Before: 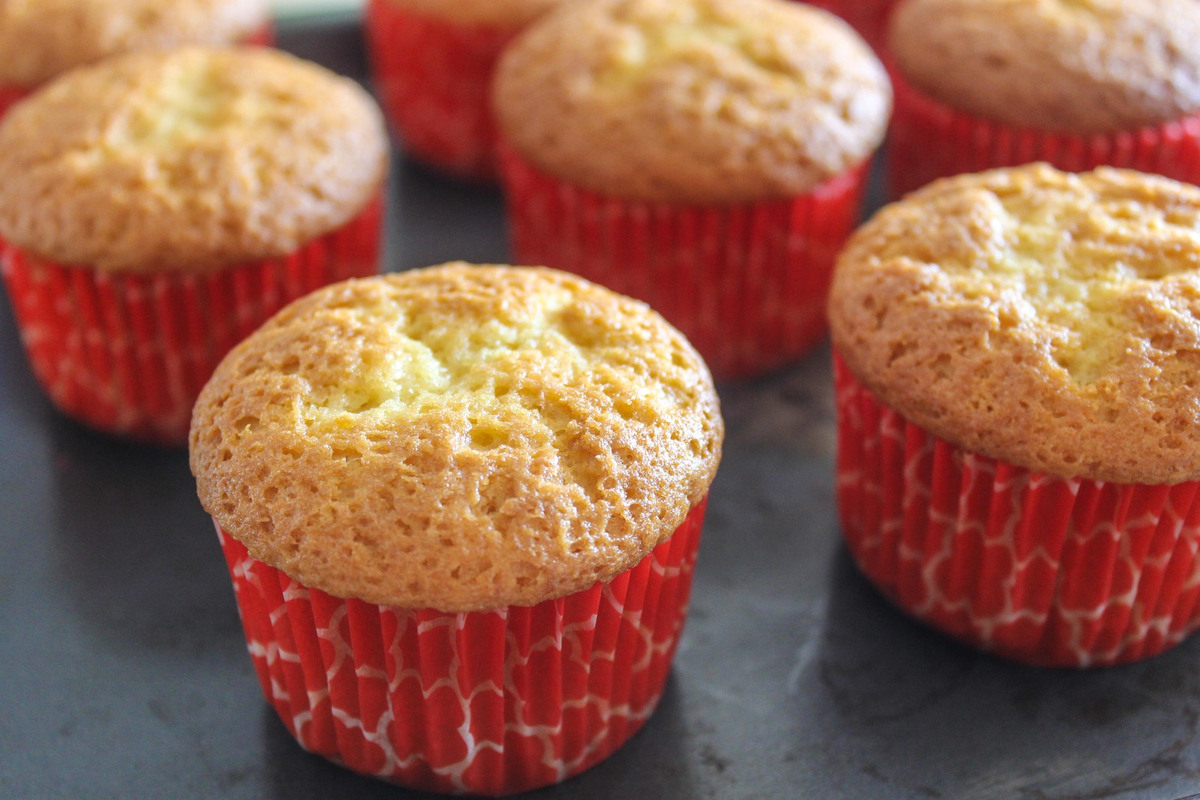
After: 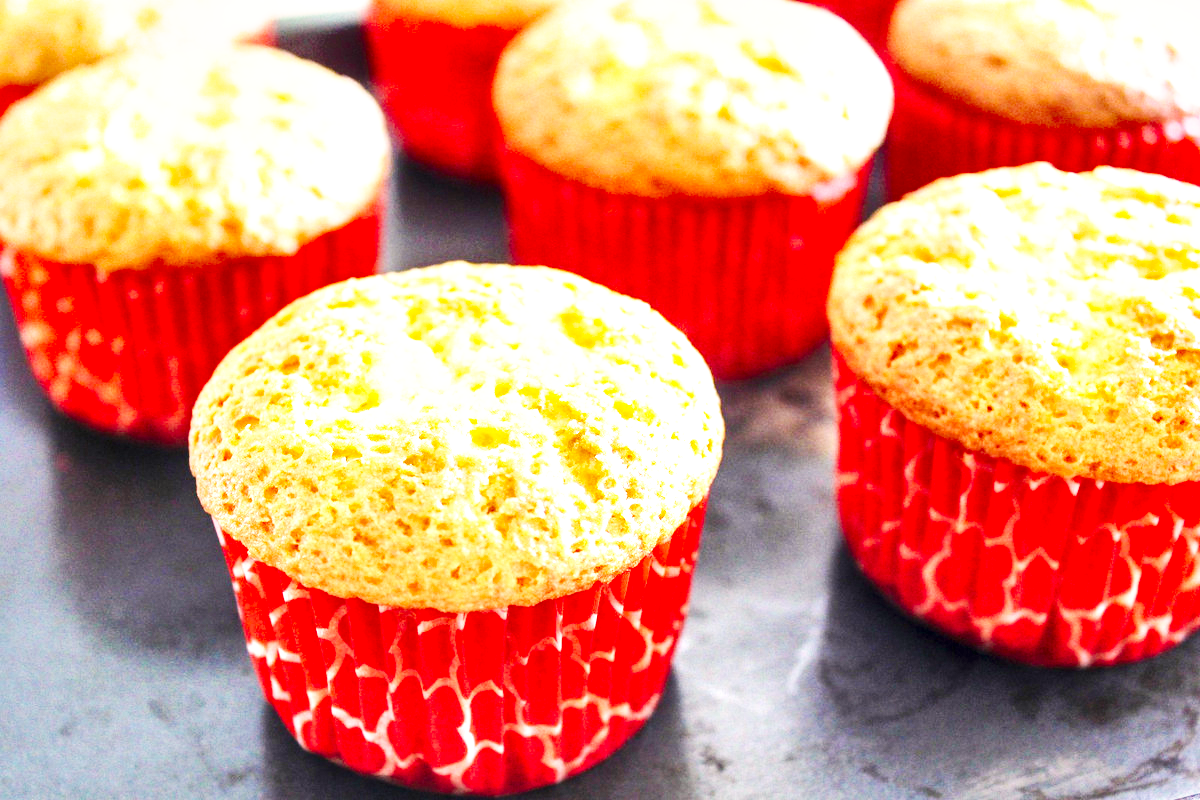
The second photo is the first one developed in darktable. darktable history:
exposure: black level correction 0, exposure 1.001 EV, compensate highlight preservation false
local contrast: mode bilateral grid, contrast 24, coarseness 60, detail 151%, midtone range 0.2
levels: mode automatic, levels [0.182, 0.542, 0.902]
color correction: highlights a* 3.25, highlights b* 1.87, saturation 1.2
base curve: curves: ch0 [(0, 0) (0.007, 0.004) (0.027, 0.03) (0.046, 0.07) (0.207, 0.54) (0.442, 0.872) (0.673, 0.972) (1, 1)], preserve colors none
shadows and highlights: low approximation 0.01, soften with gaussian
